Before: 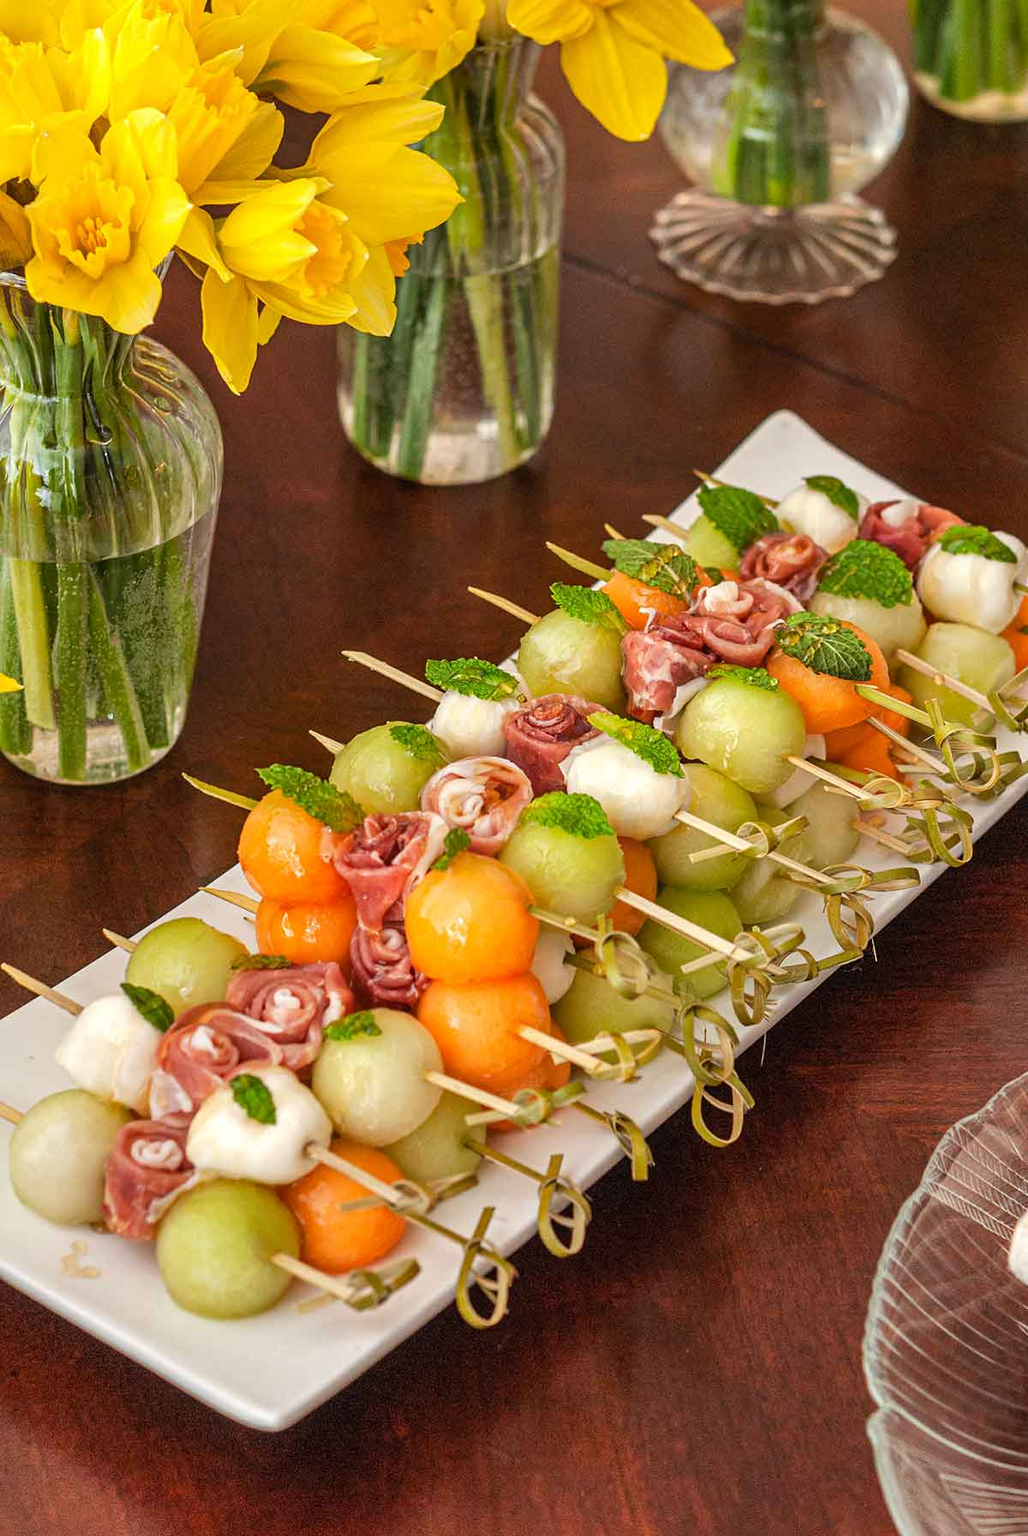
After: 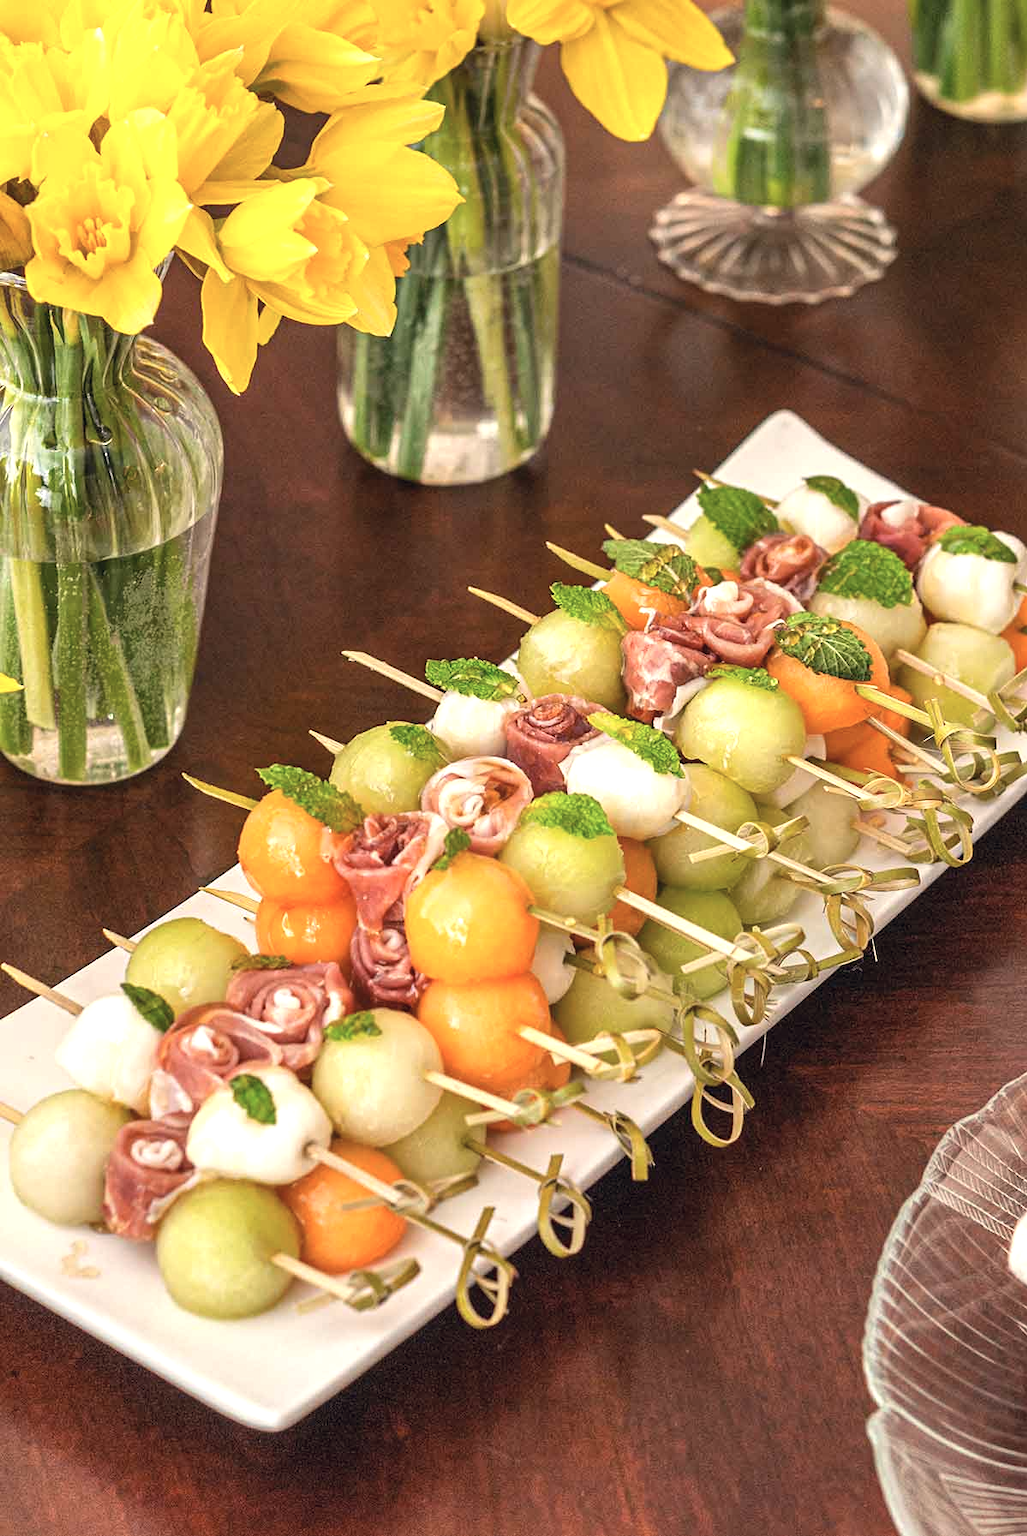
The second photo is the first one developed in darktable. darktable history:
color correction: highlights a* 2.74, highlights b* 4.99, shadows a* -2.19, shadows b* -4.89, saturation 0.794
exposure: black level correction 0, exposure 0.5 EV, compensate highlight preservation false
